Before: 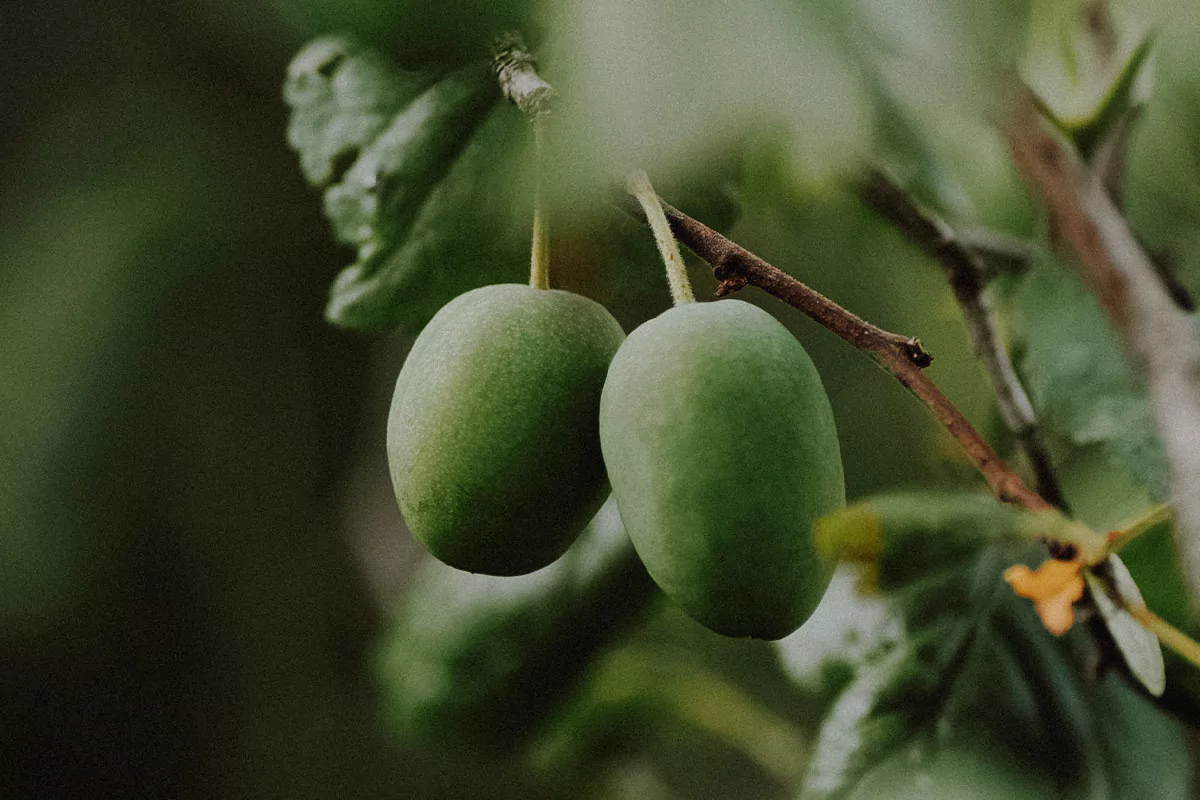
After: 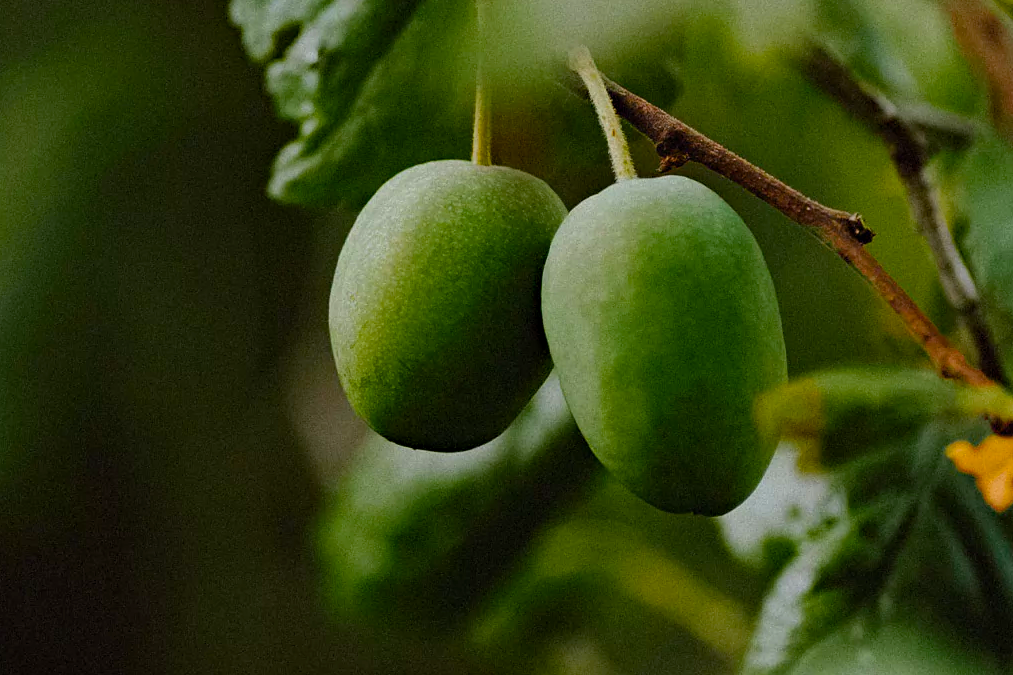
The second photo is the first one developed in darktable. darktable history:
crop and rotate: left 4.842%, top 15.51%, right 10.668%
haze removal: compatibility mode true, adaptive false
color balance rgb: linear chroma grading › global chroma 15%, perceptual saturation grading › global saturation 30%
